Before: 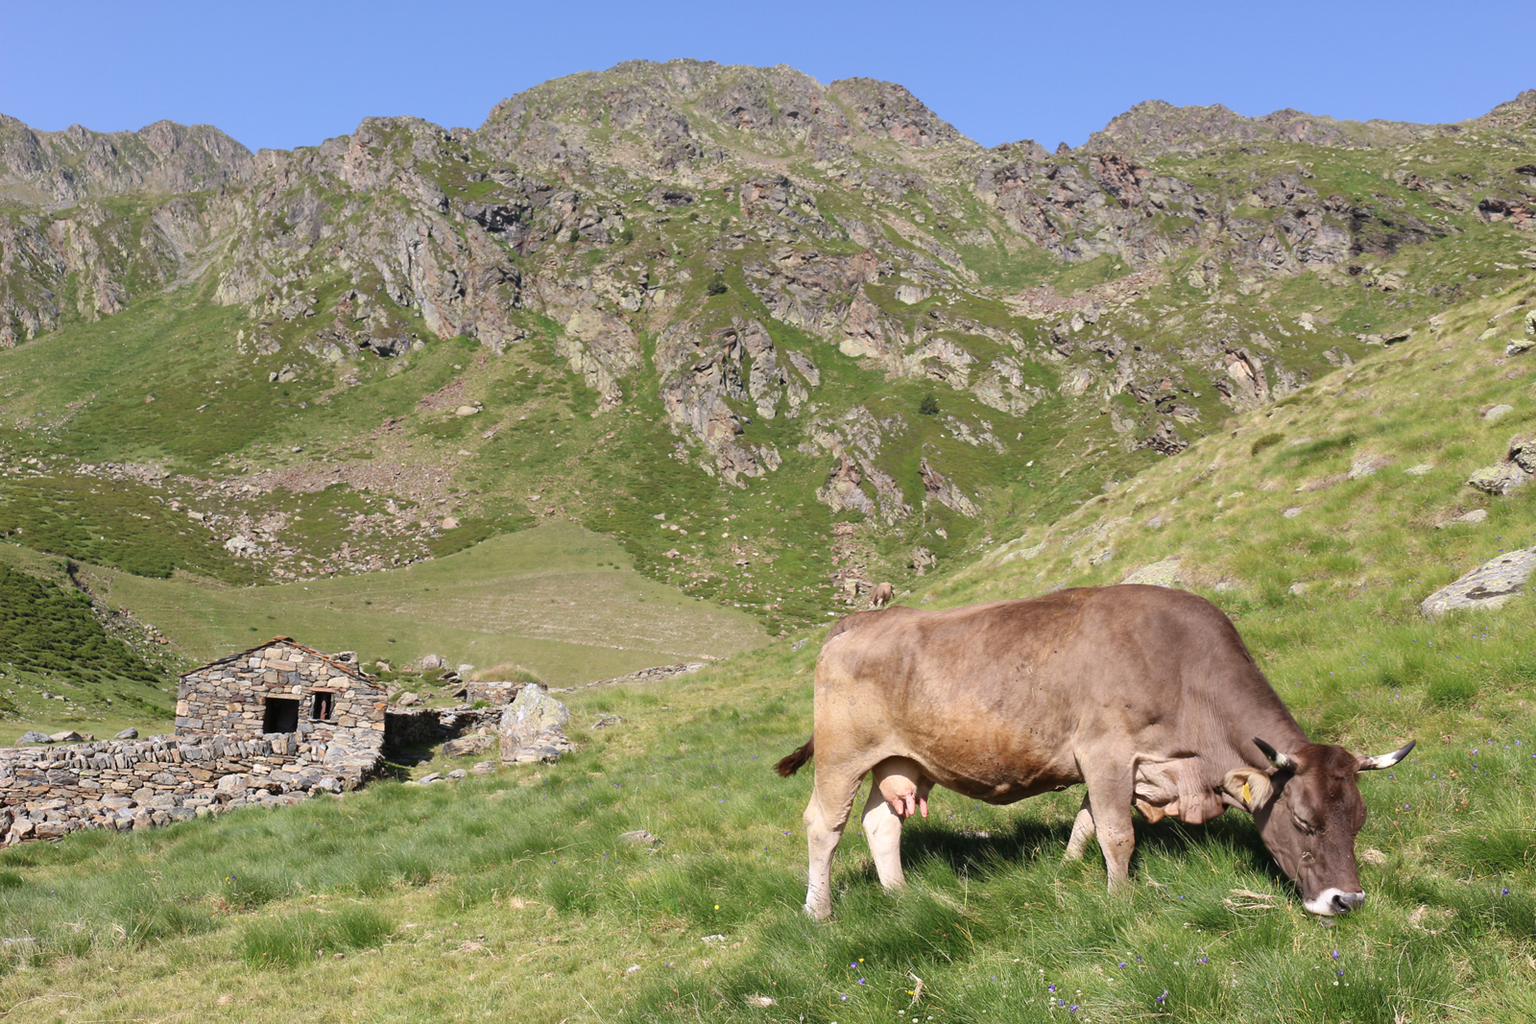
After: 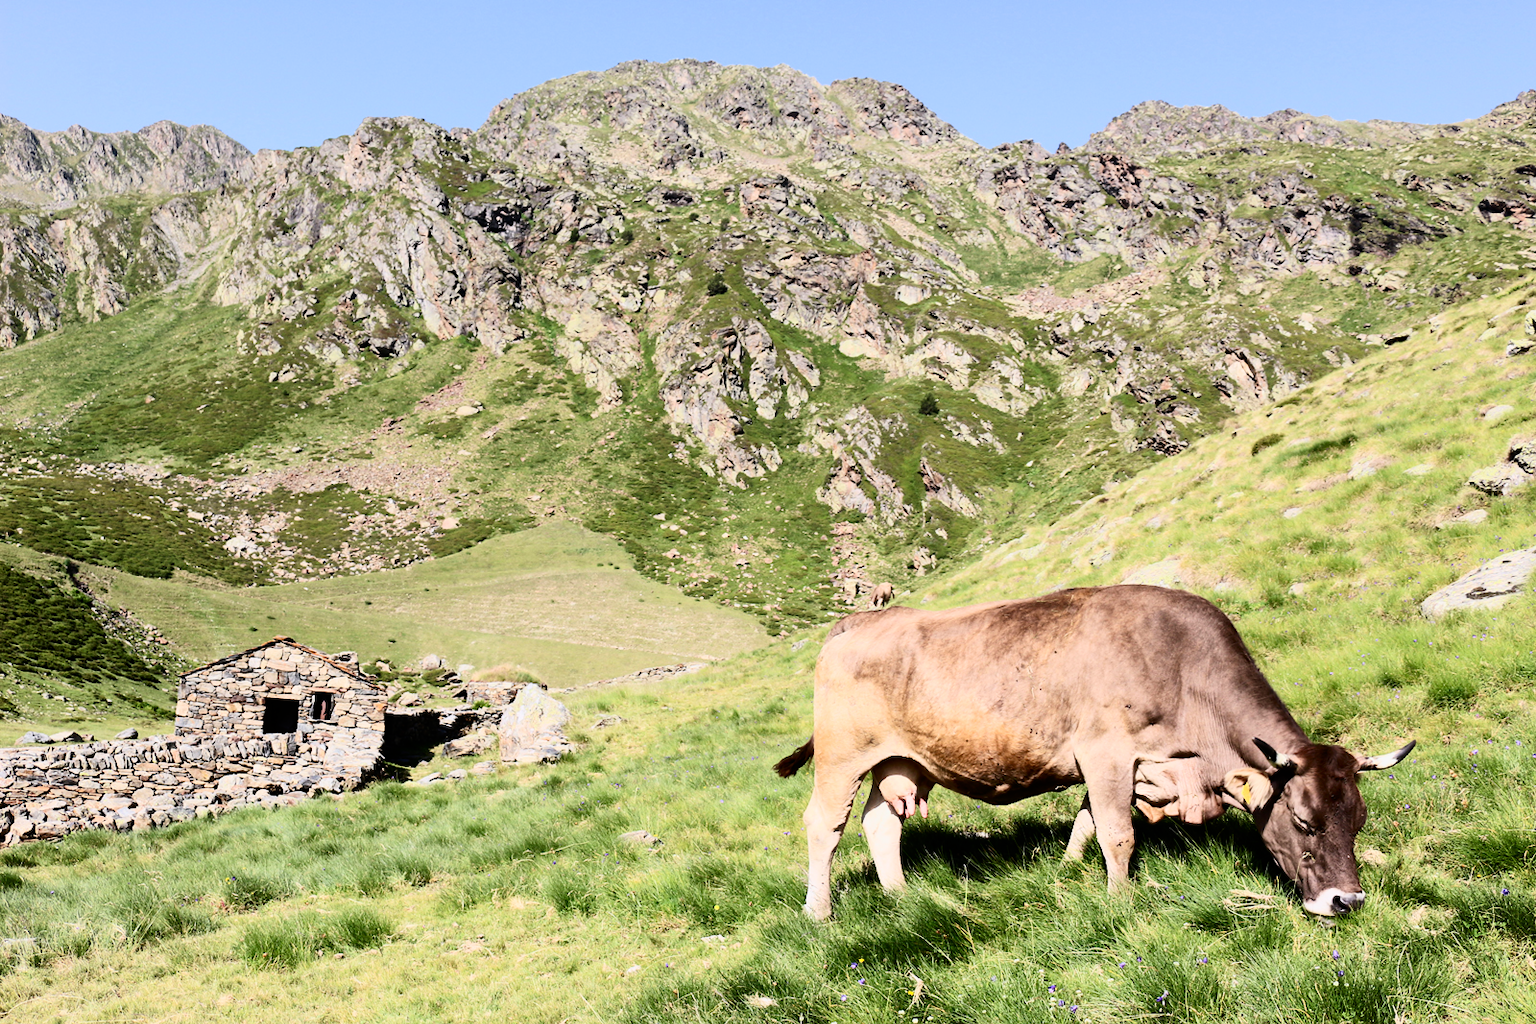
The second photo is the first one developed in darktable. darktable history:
filmic rgb: black relative exposure -7.65 EV, white relative exposure 4.56 EV, hardness 3.61, contrast 1.25
contrast brightness saturation: contrast 0.4, brightness 0.1, saturation 0.21
